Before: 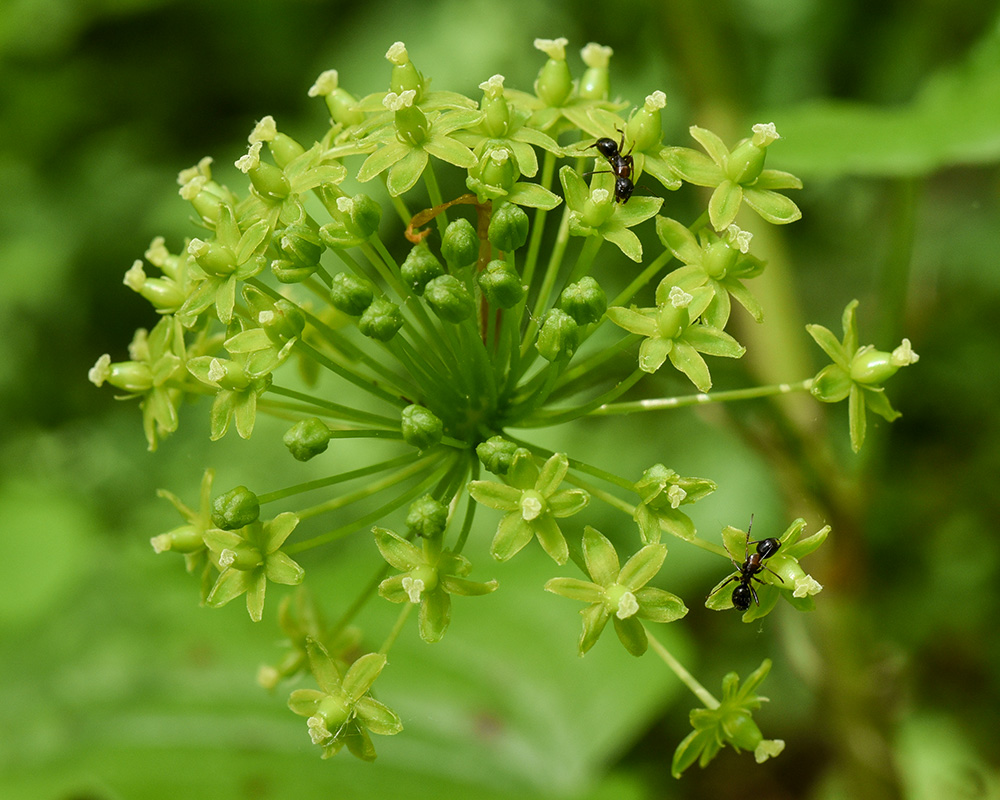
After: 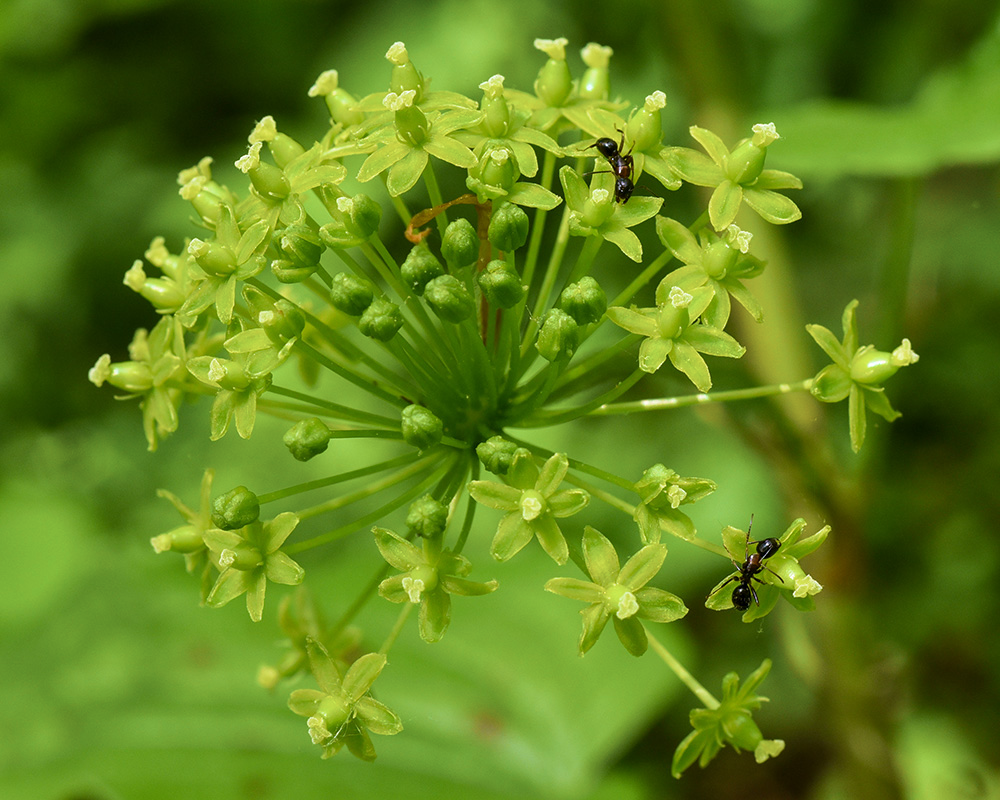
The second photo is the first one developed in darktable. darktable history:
velvia: strength 67.07%, mid-tones bias 0.972
white balance: red 1.004, blue 1.096
